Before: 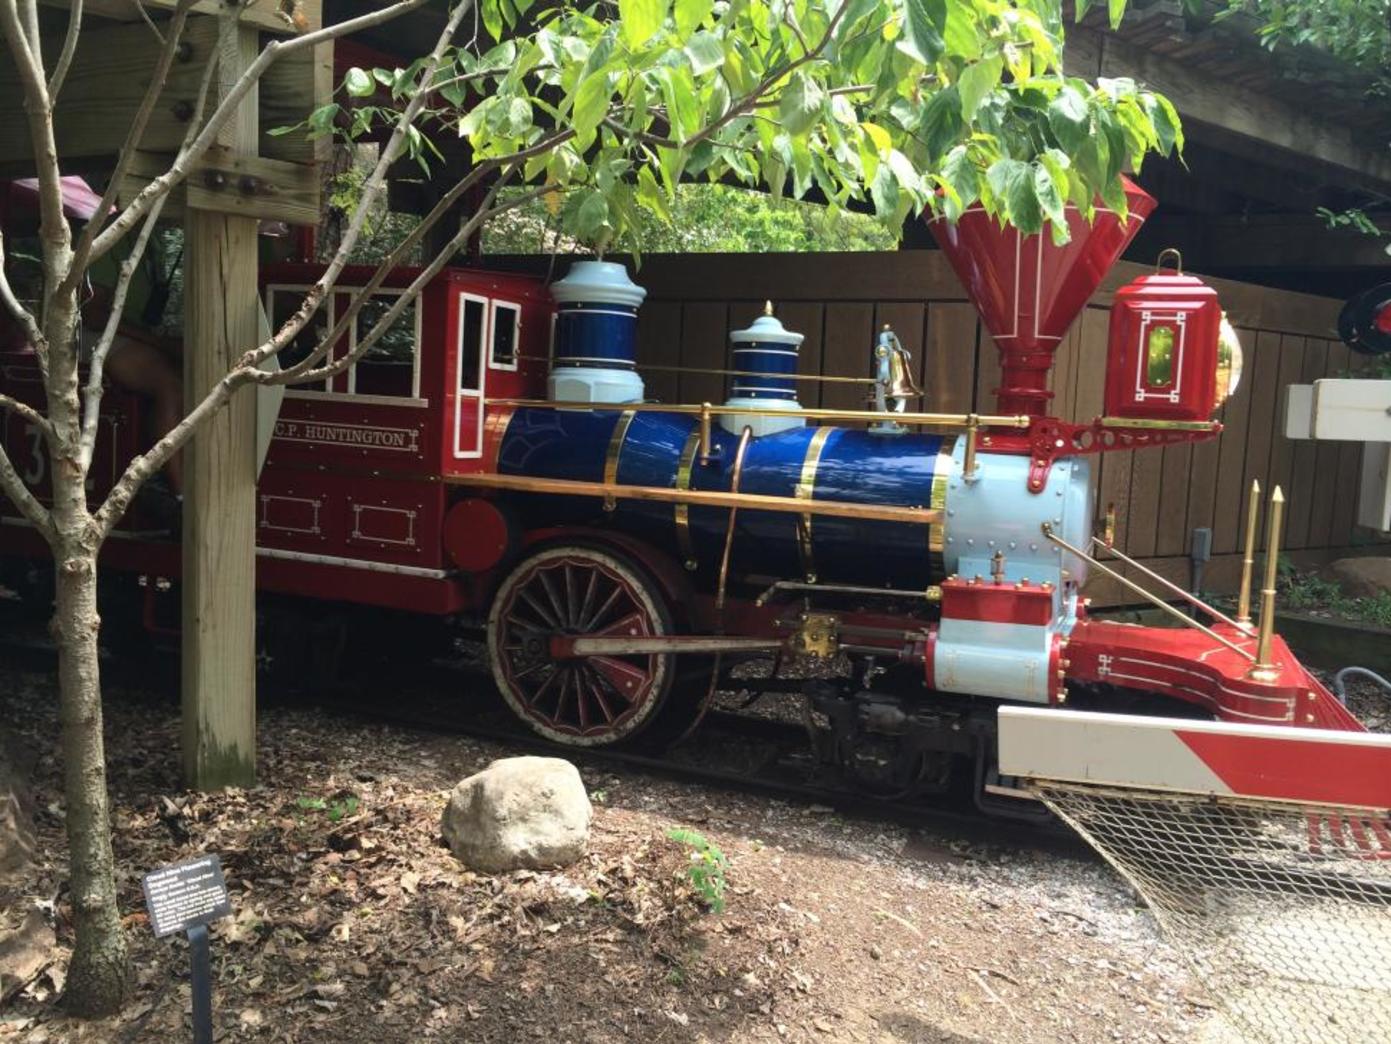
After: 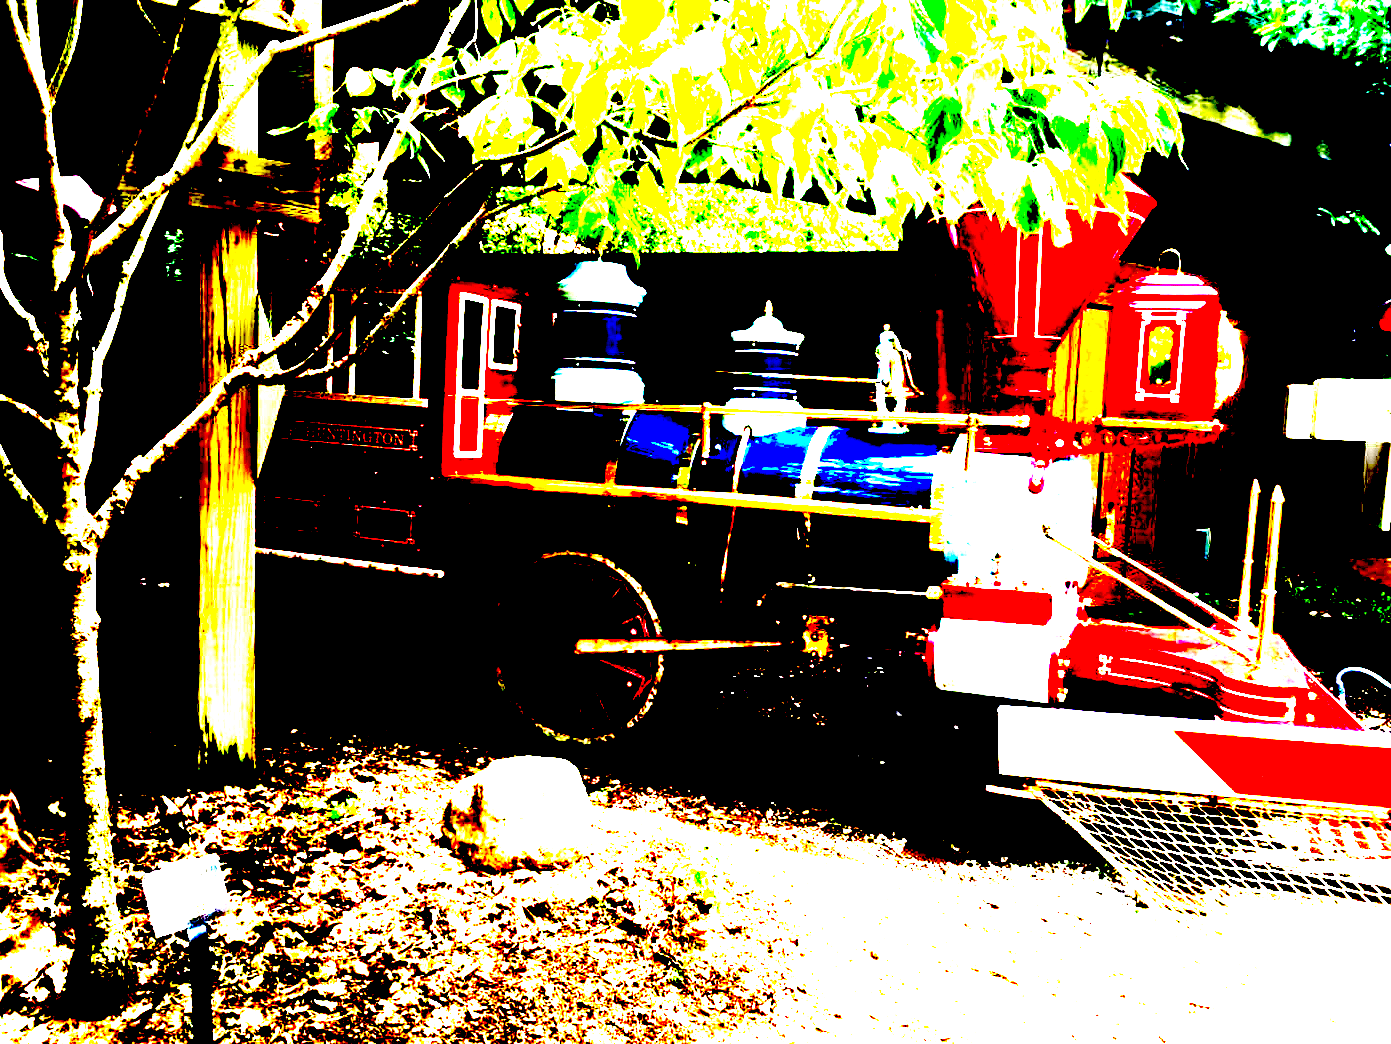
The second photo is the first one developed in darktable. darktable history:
exposure: black level correction 0.099, exposure 2.997 EV, compensate highlight preservation false
